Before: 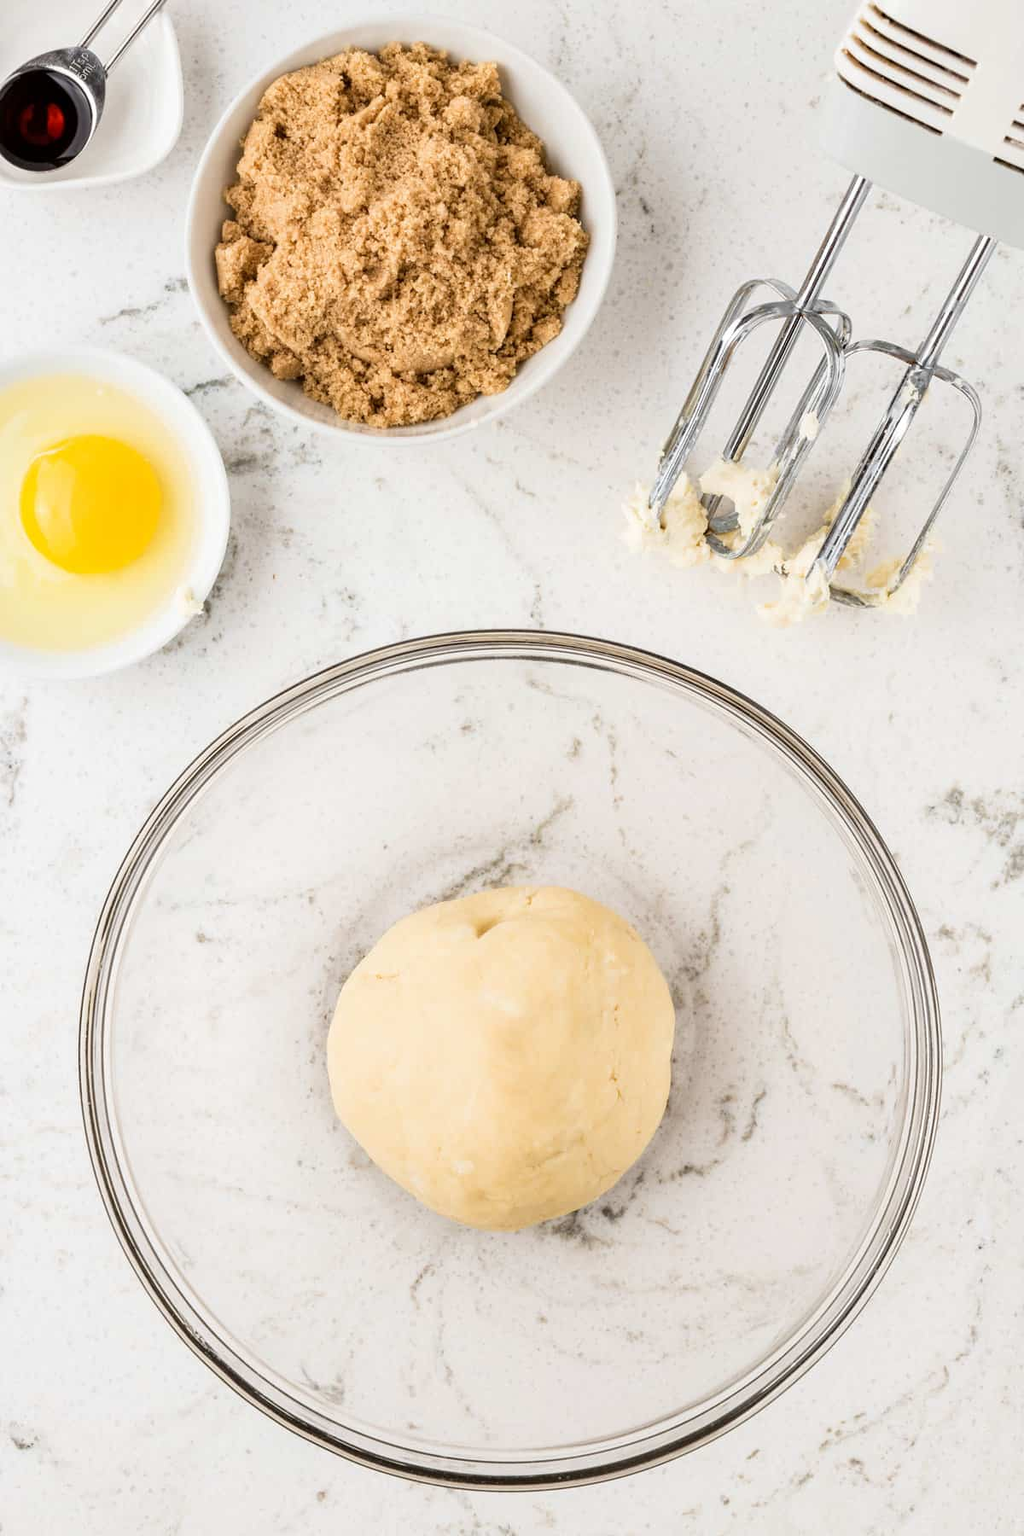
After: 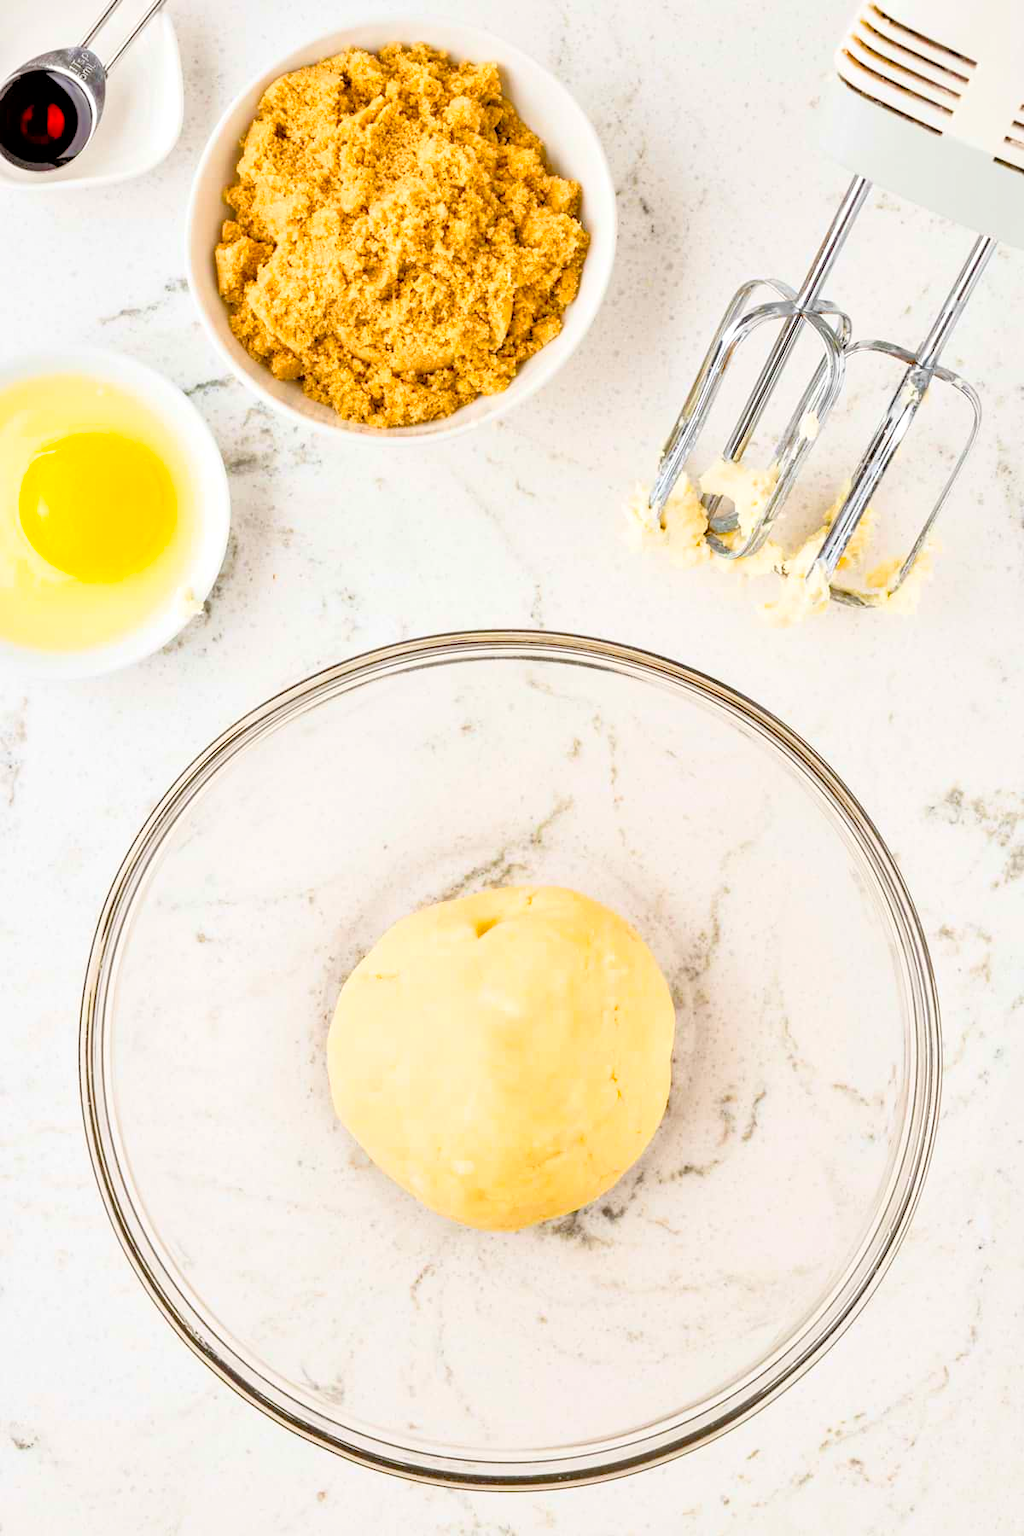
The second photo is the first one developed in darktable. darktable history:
color balance rgb: linear chroma grading › global chroma 15%, perceptual saturation grading › global saturation 30%
tone equalizer: -7 EV 0.15 EV, -6 EV 0.6 EV, -5 EV 1.15 EV, -4 EV 1.33 EV, -3 EV 1.15 EV, -2 EV 0.6 EV, -1 EV 0.15 EV, mask exposure compensation -0.5 EV
tone curve: curves: ch0 [(0, 0) (0.004, 0.001) (0.133, 0.151) (0.325, 0.399) (0.475, 0.579) (0.832, 0.902) (1, 1)], color space Lab, linked channels, preserve colors none
local contrast: mode bilateral grid, contrast 20, coarseness 50, detail 120%, midtone range 0.2
